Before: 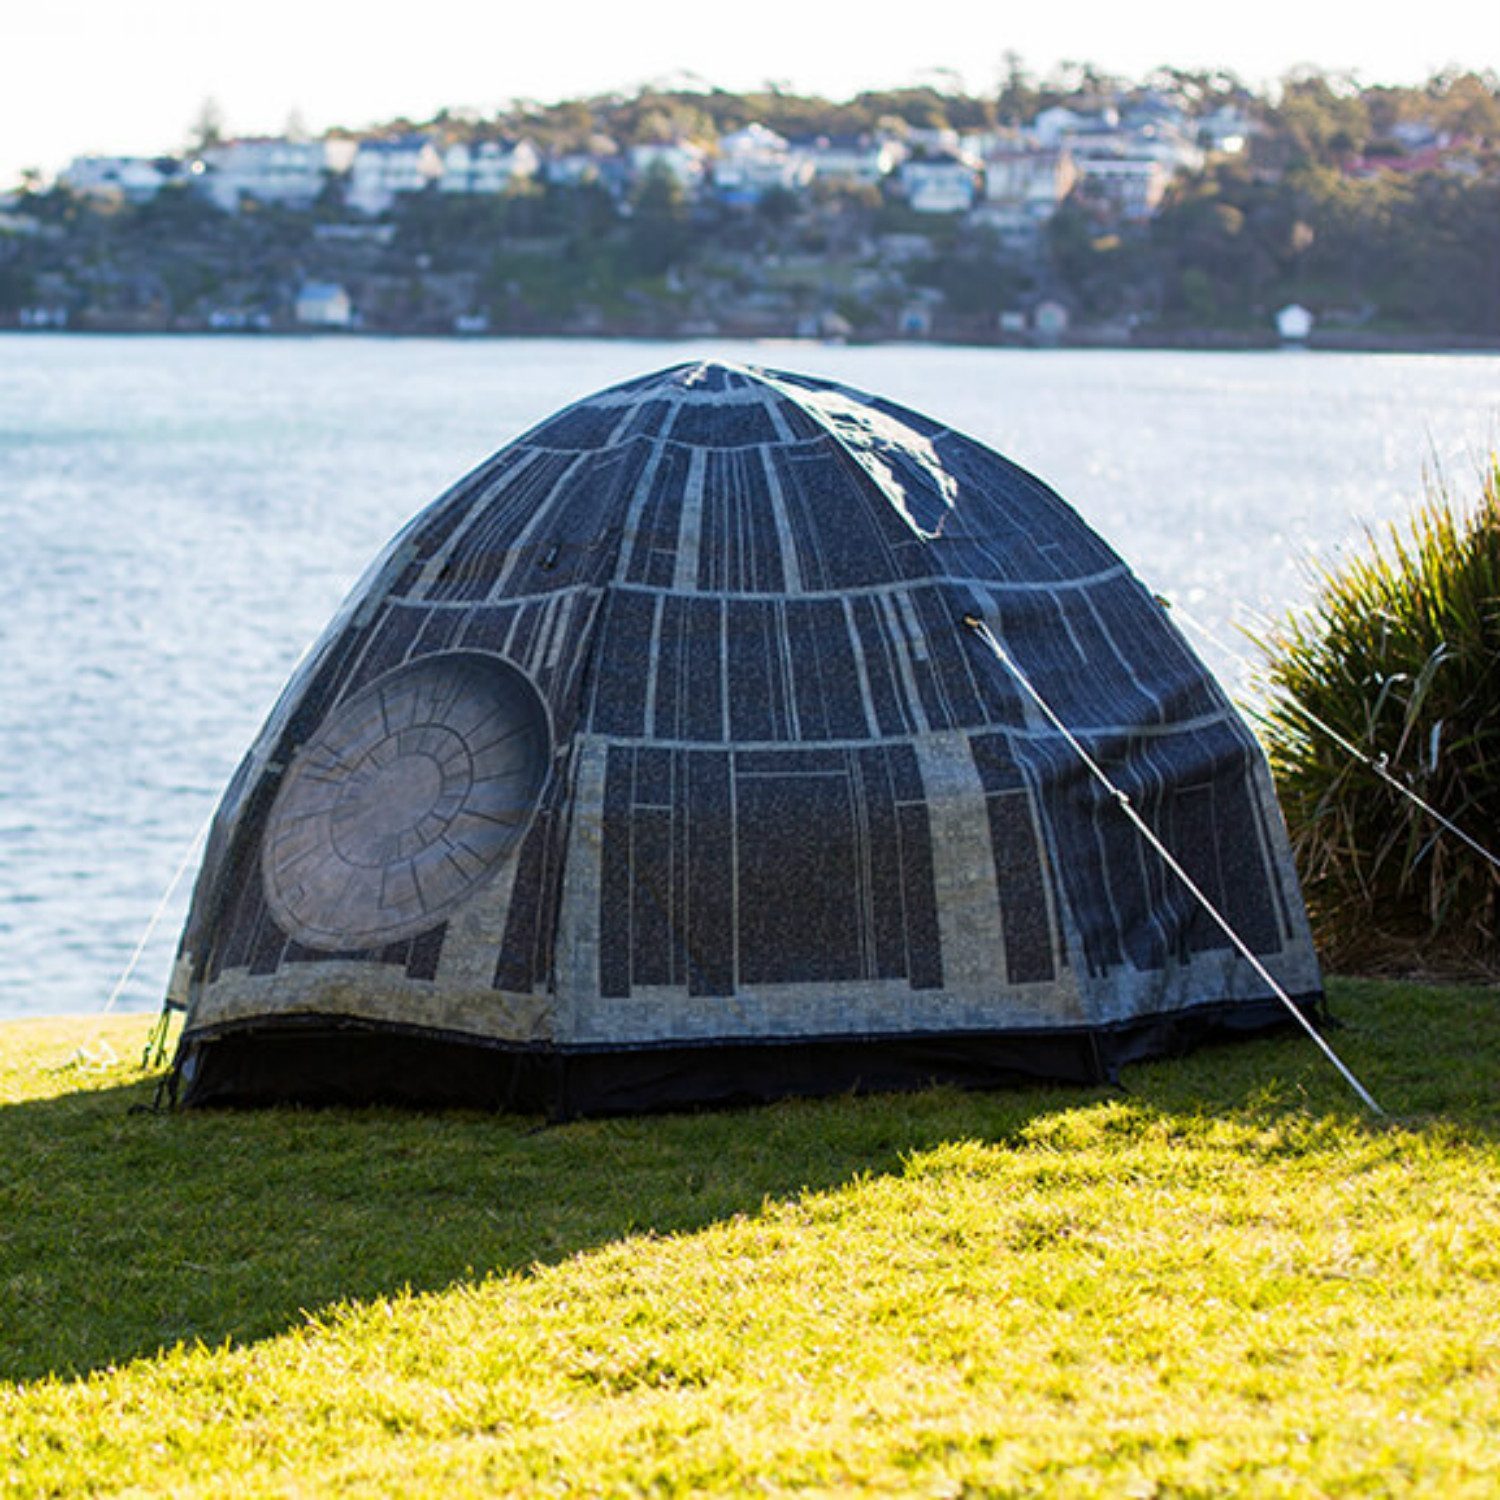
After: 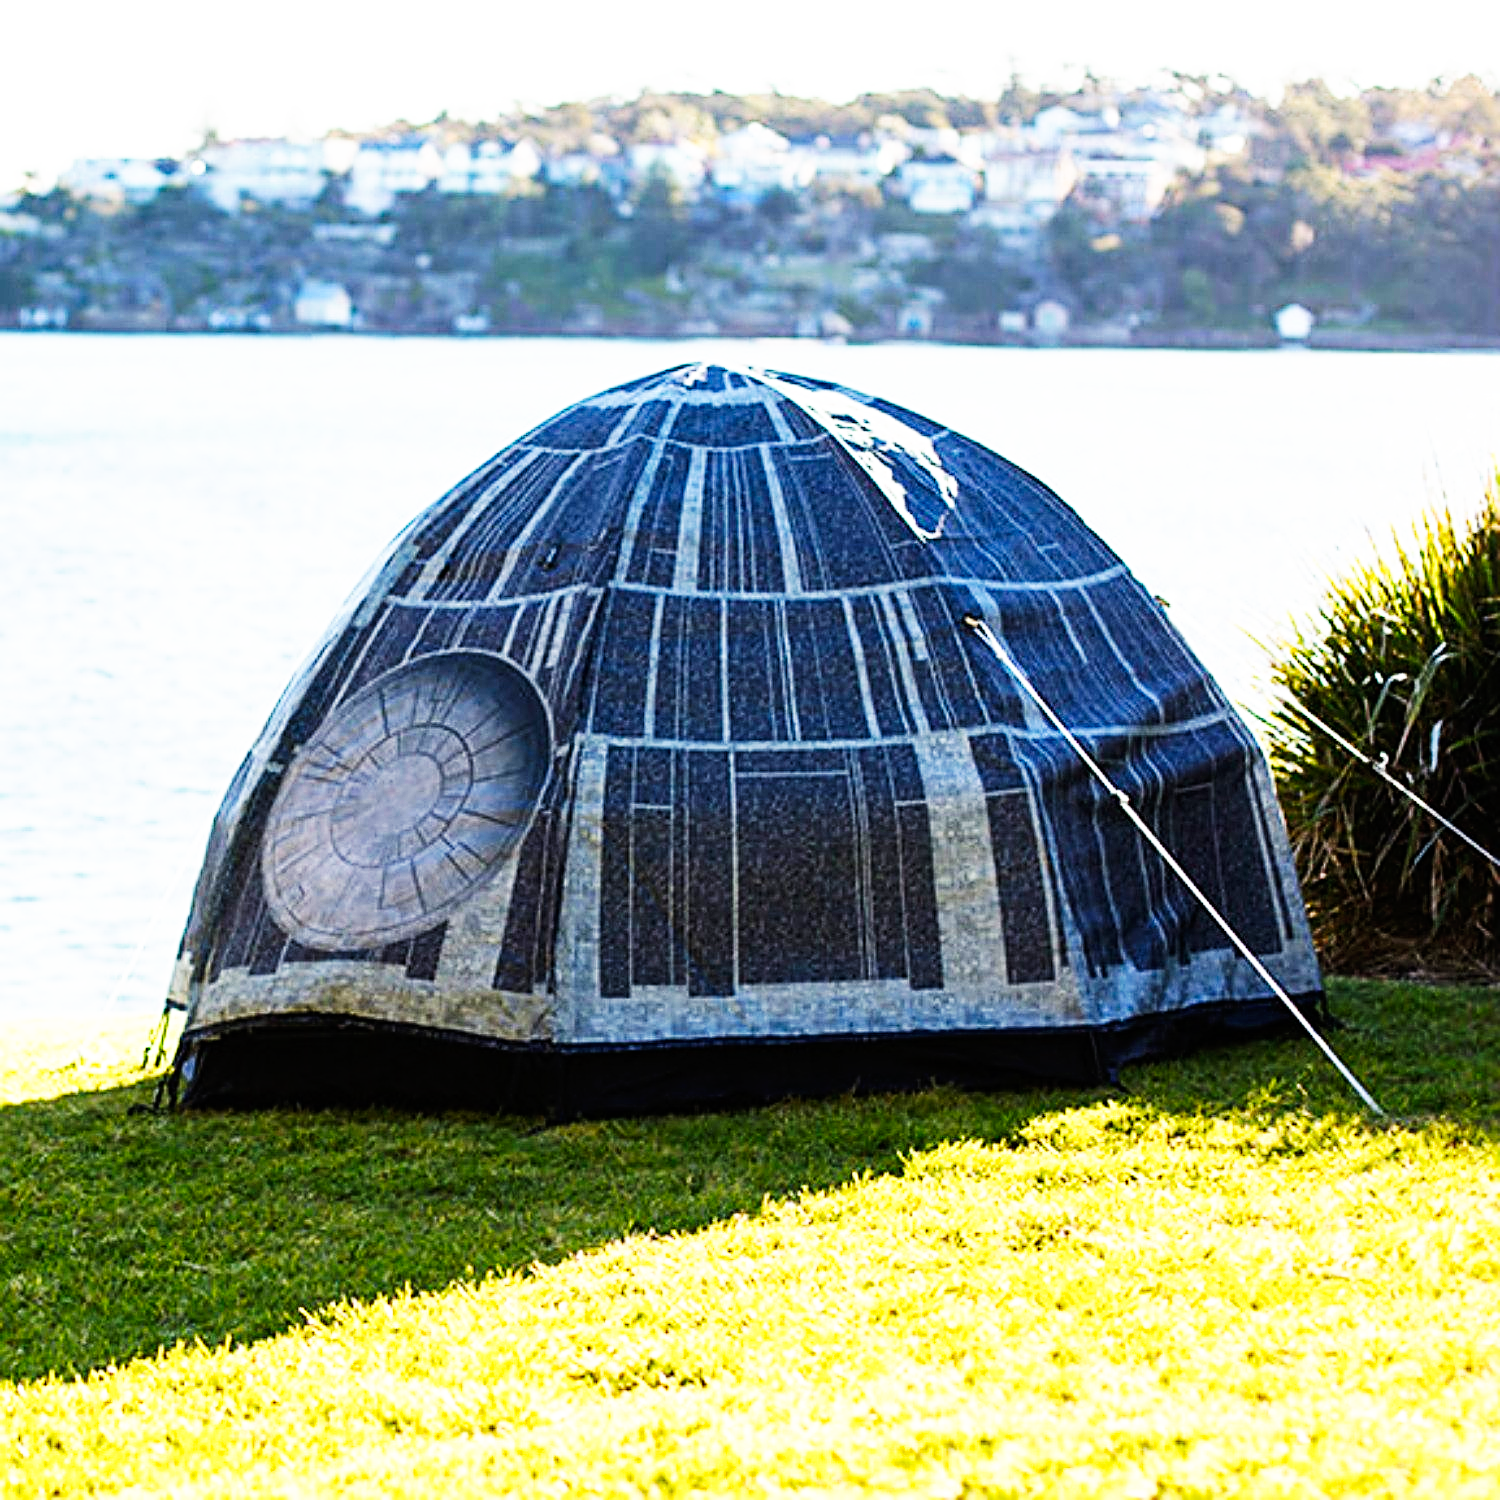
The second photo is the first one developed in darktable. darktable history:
base curve: curves: ch0 [(0, 0) (0.007, 0.004) (0.027, 0.03) (0.046, 0.07) (0.207, 0.54) (0.442, 0.872) (0.673, 0.972) (1, 1)], preserve colors none
sharpen: radius 2.767
